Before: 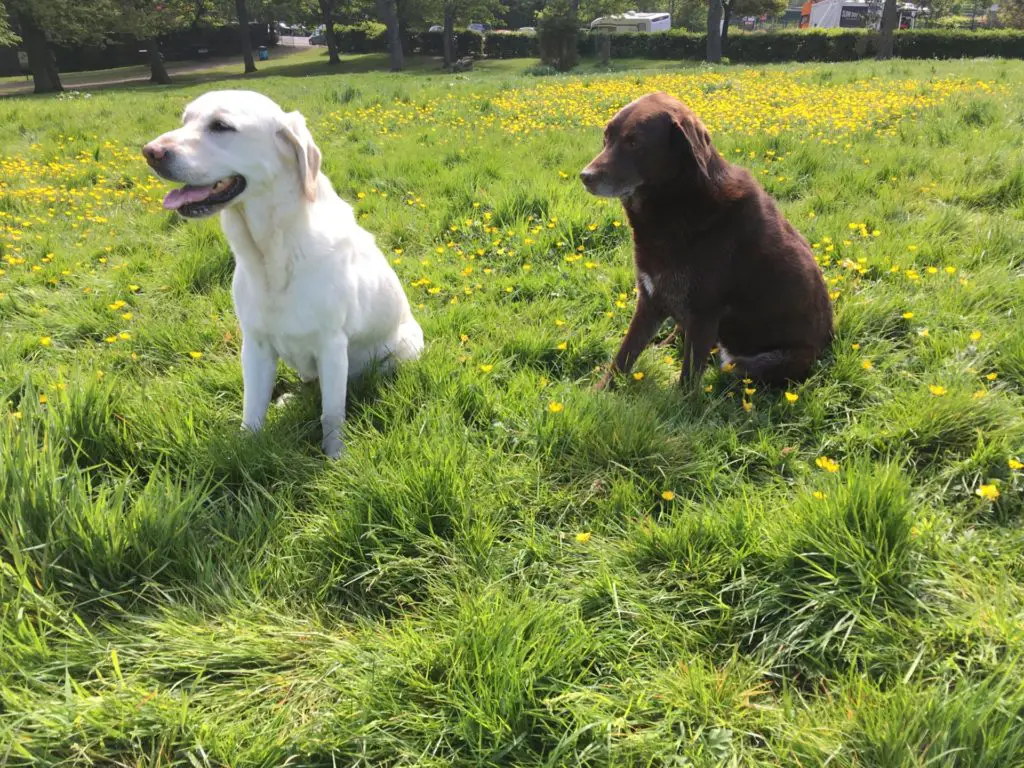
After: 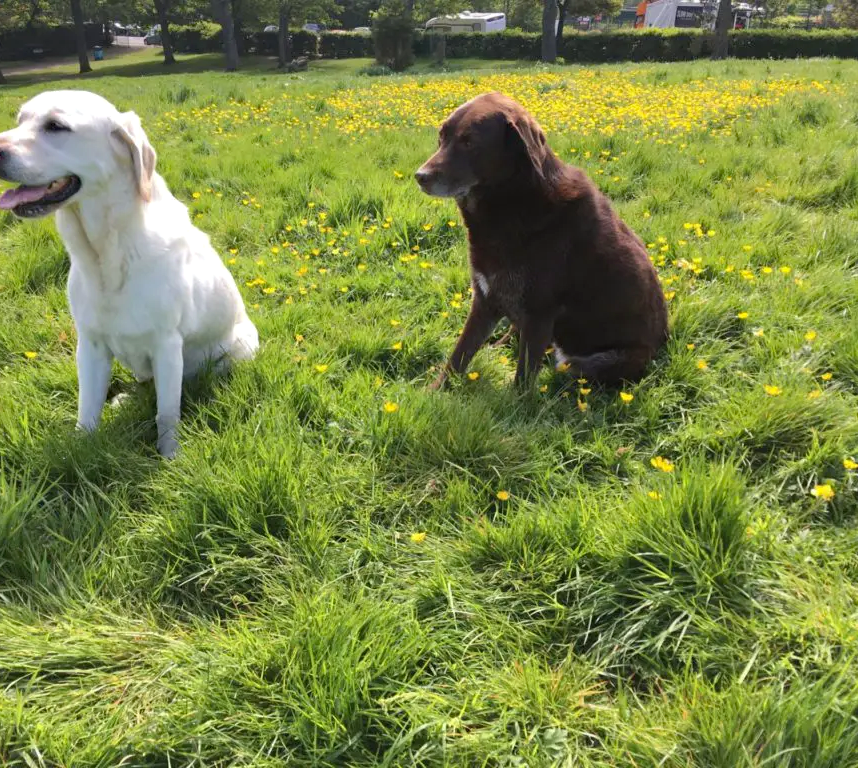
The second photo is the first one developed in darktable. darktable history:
haze removal: compatibility mode true, adaptive false
crop: left 16.173%
